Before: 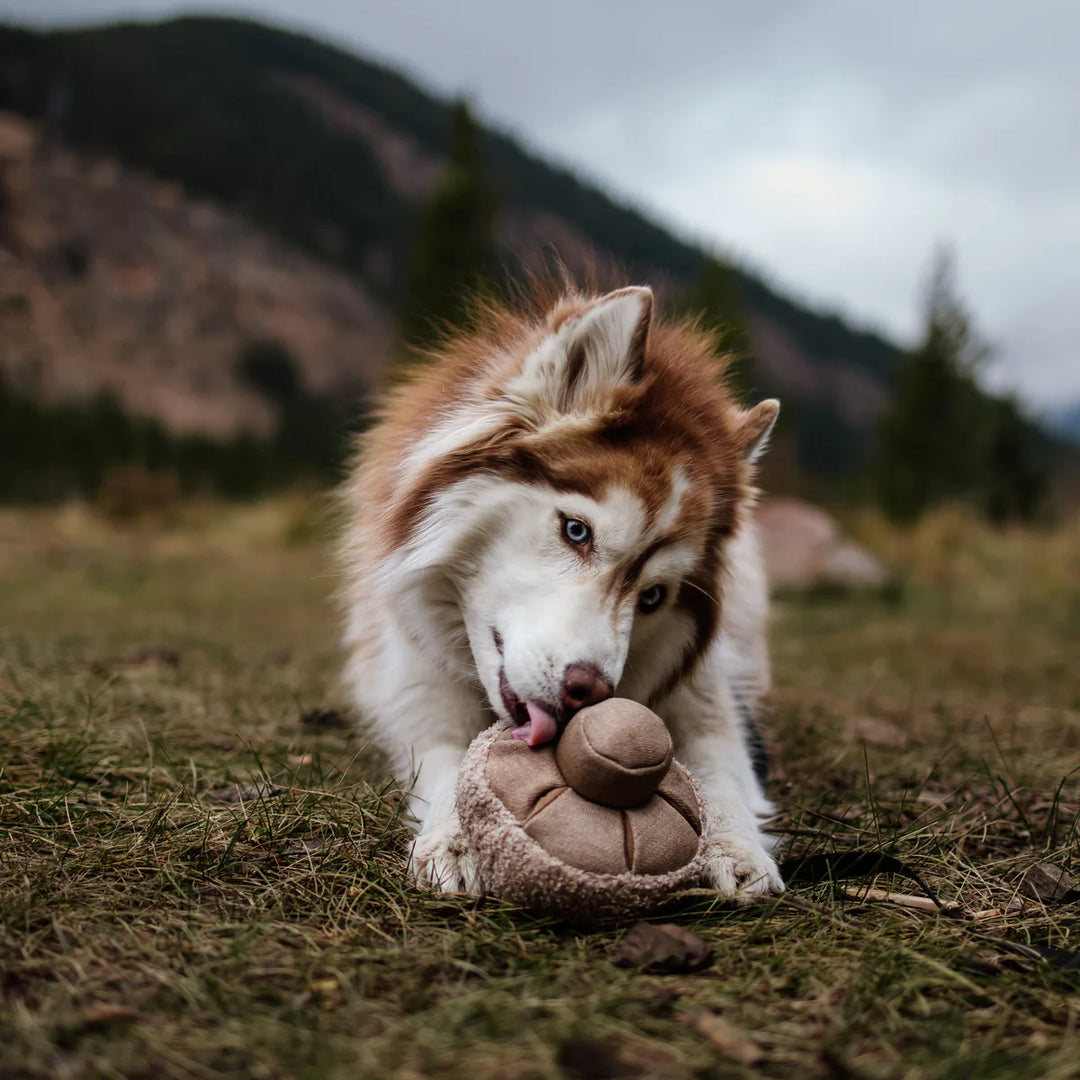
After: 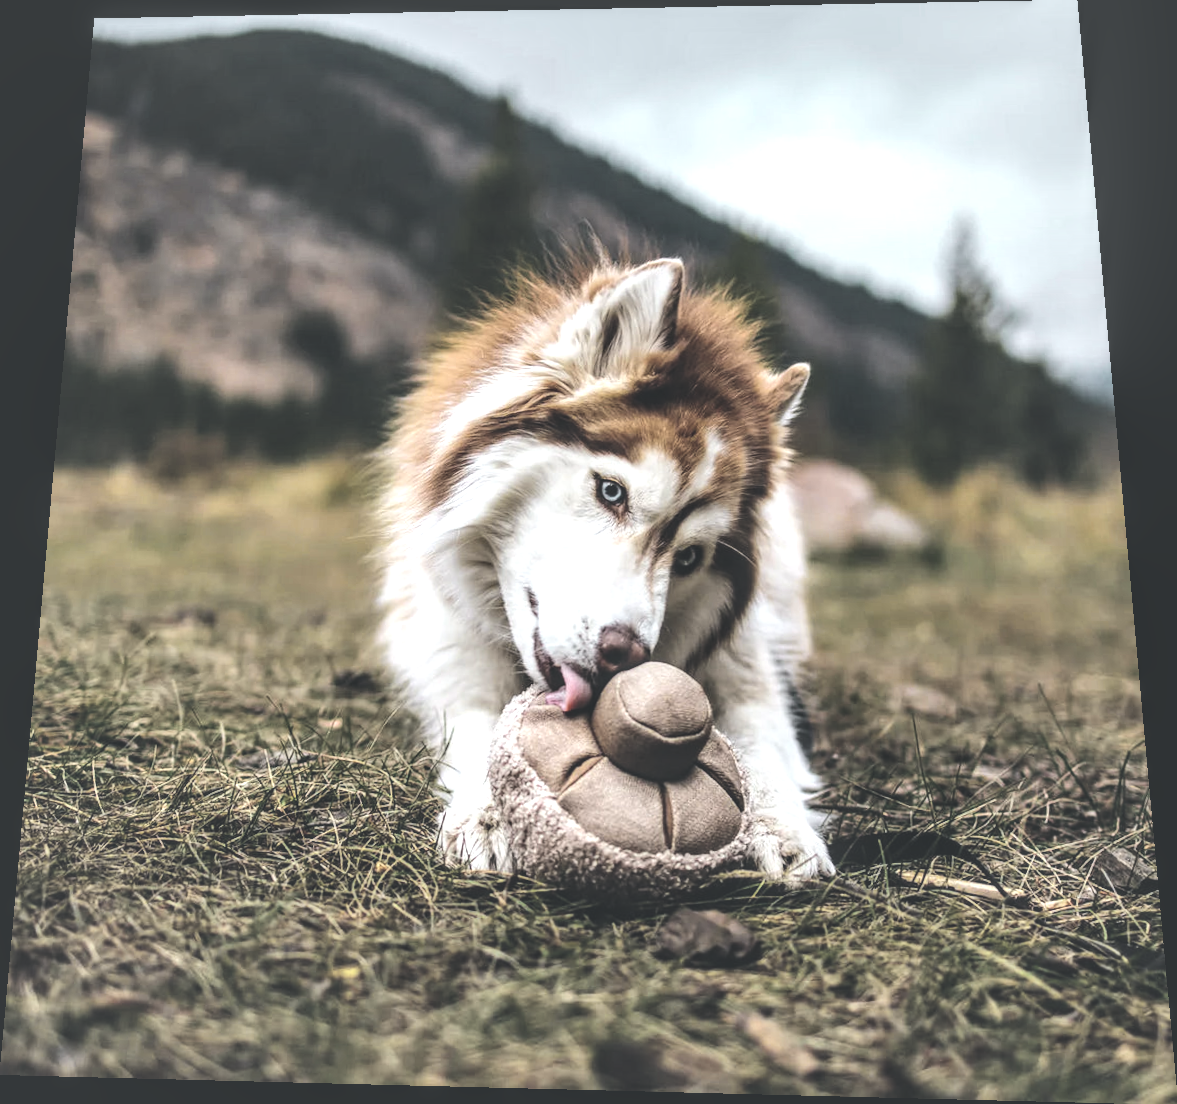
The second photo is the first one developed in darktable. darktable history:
rotate and perspective: rotation 0.128°, lens shift (vertical) -0.181, lens shift (horizontal) -0.044, shear 0.001, automatic cropping off
contrast brightness saturation: contrast -0.15, brightness 0.05, saturation -0.12
tone curve: curves: ch0 [(0, 0) (0.035, 0.017) (0.131, 0.108) (0.279, 0.279) (0.476, 0.554) (0.617, 0.693) (0.704, 0.77) (0.801, 0.854) (0.895, 0.927) (1, 0.976)]; ch1 [(0, 0) (0.318, 0.278) (0.444, 0.427) (0.493, 0.488) (0.508, 0.502) (0.534, 0.526) (0.562, 0.555) (0.645, 0.648) (0.746, 0.764) (1, 1)]; ch2 [(0, 0) (0.316, 0.292) (0.381, 0.37) (0.423, 0.448) (0.476, 0.482) (0.502, 0.495) (0.522, 0.518) (0.533, 0.532) (0.593, 0.622) (0.634, 0.663) (0.7, 0.7) (0.861, 0.808) (1, 0.951)], color space Lab, independent channels, preserve colors none
exposure: black level correction -0.03, compensate highlight preservation false
local contrast: highlights 20%, detail 197%
vibrance: vibrance 50%
color balance: input saturation 99%
